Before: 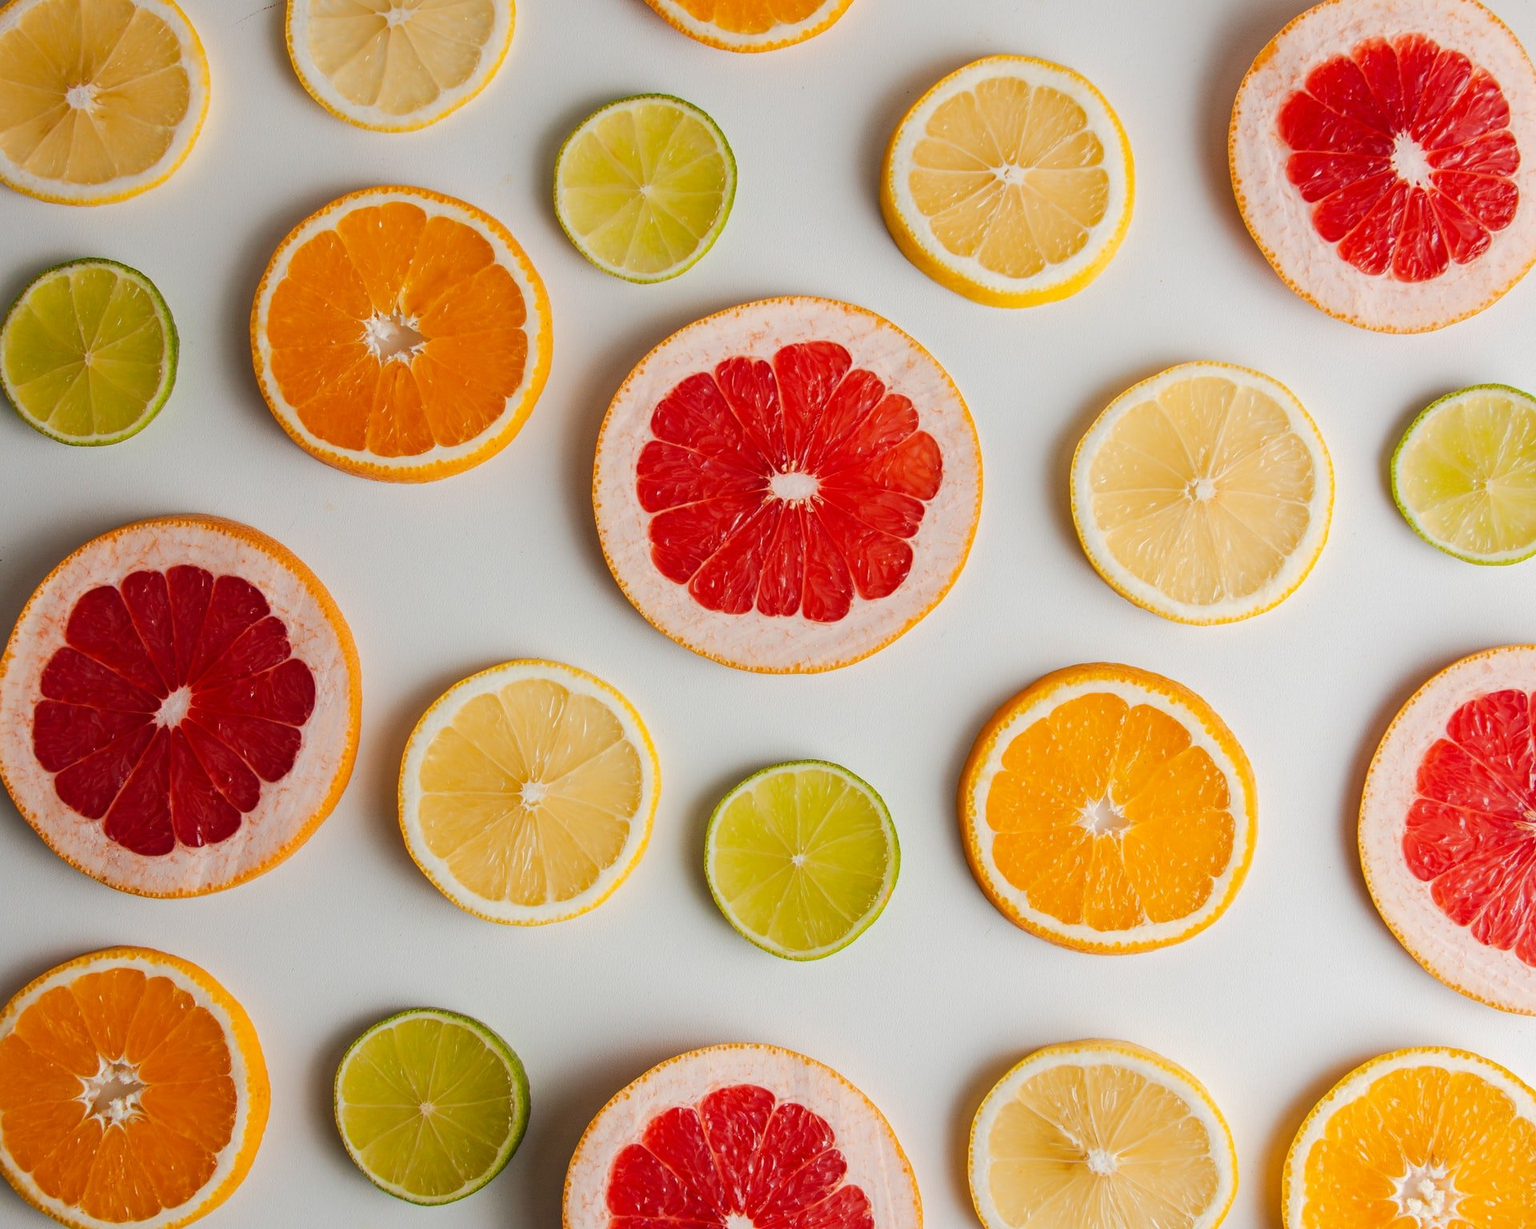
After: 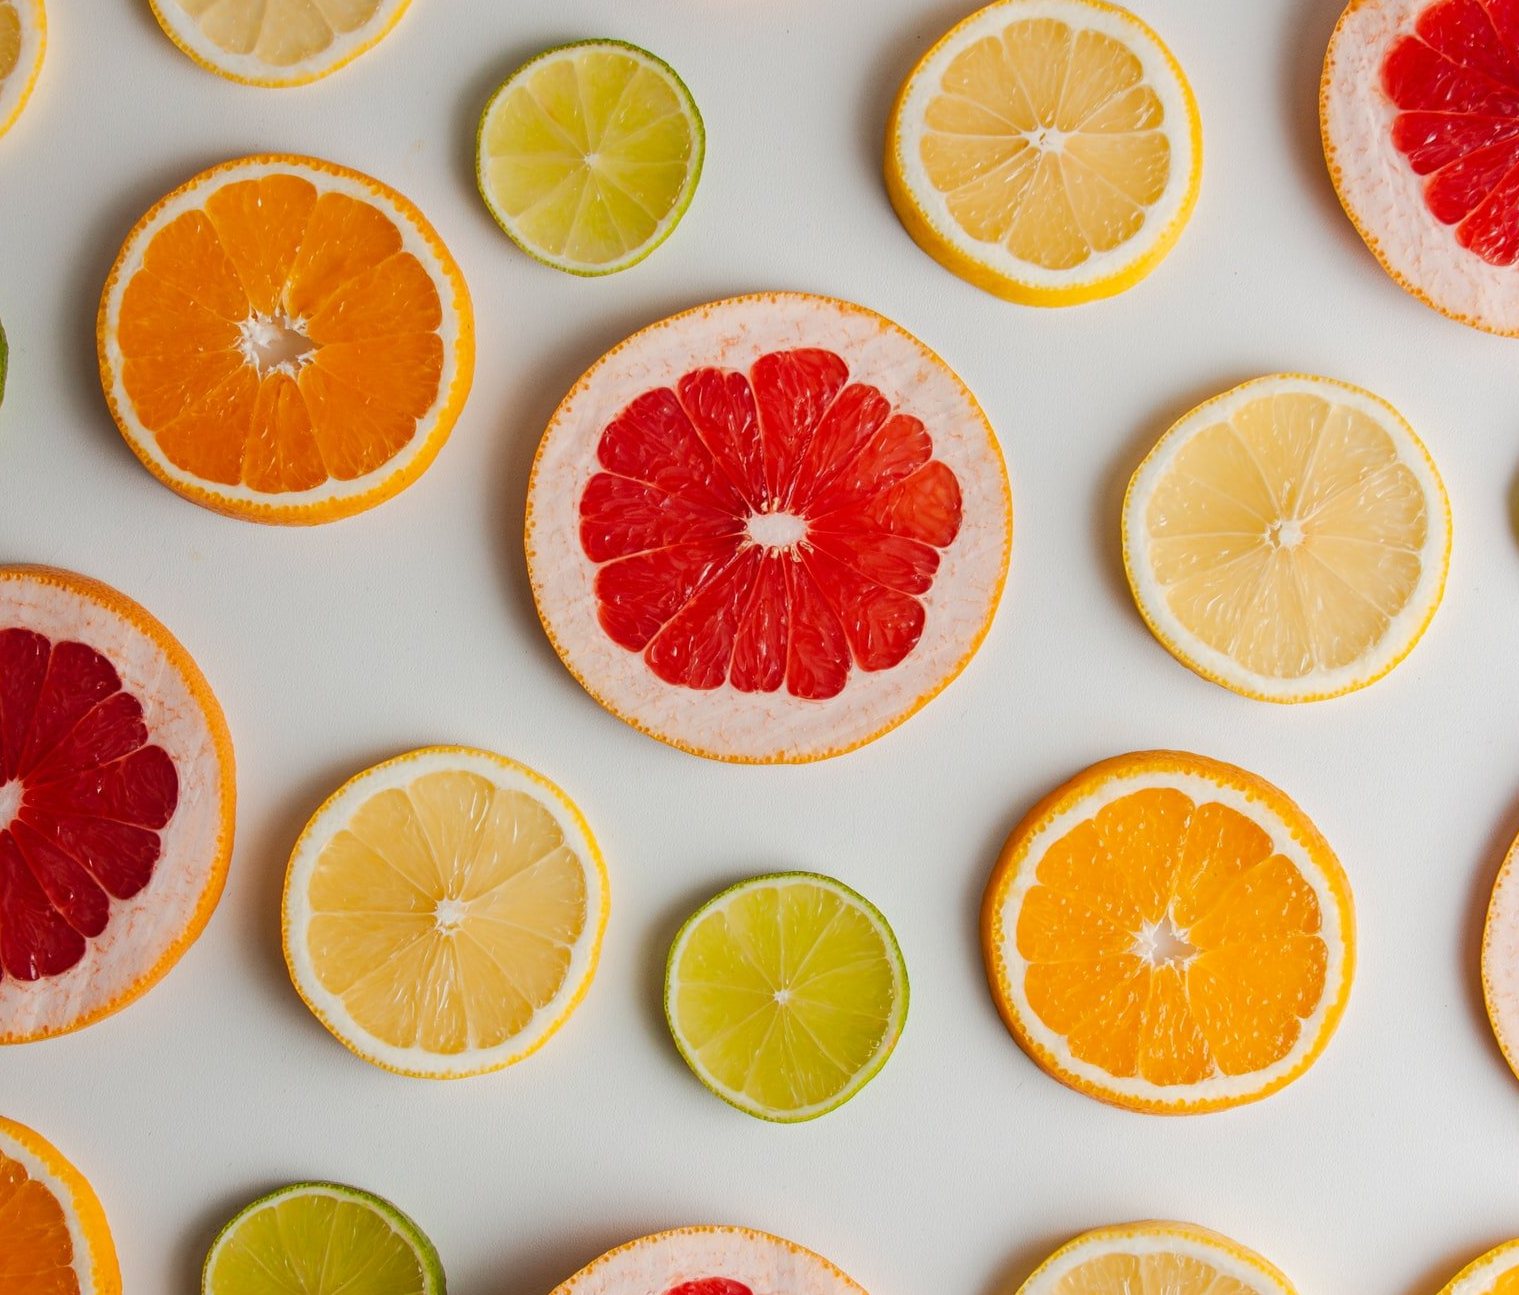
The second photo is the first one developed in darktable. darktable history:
crop: left 11.29%, top 5.126%, right 9.57%, bottom 10.547%
